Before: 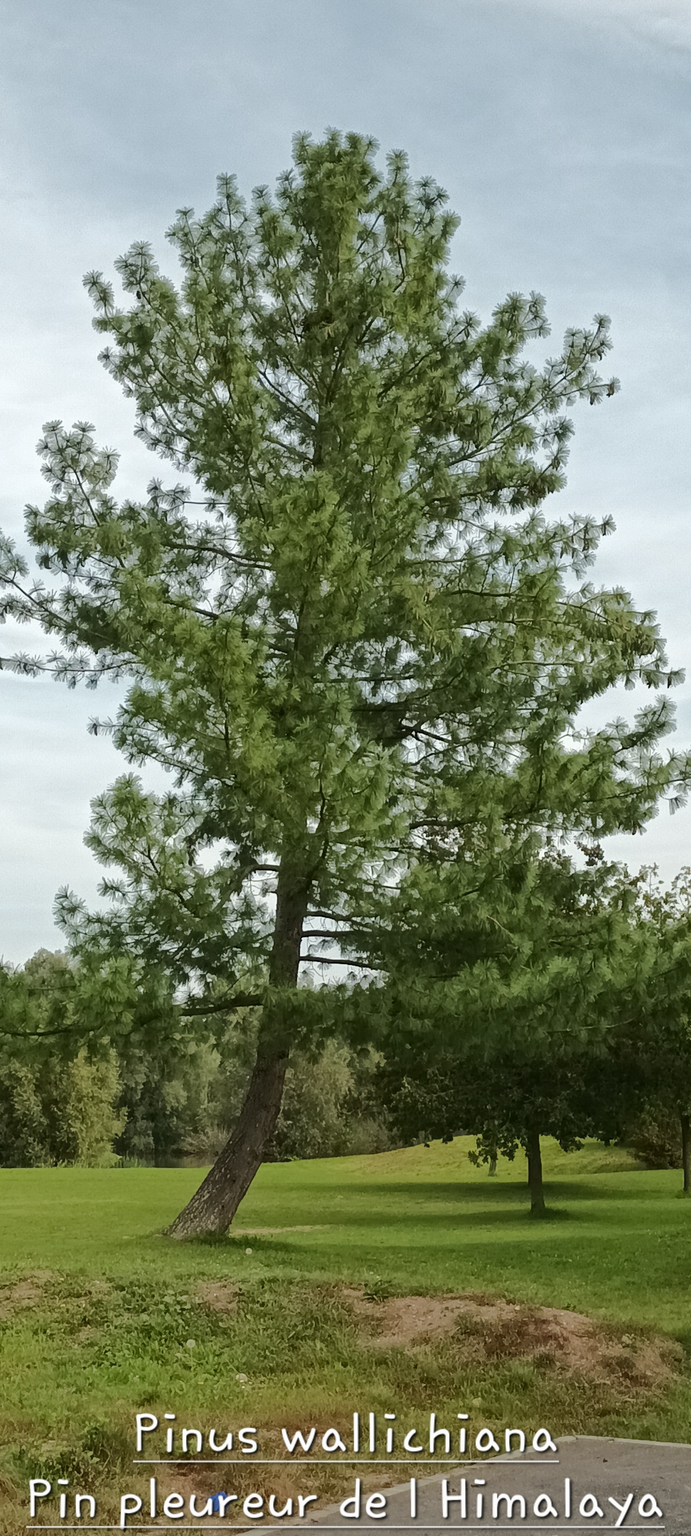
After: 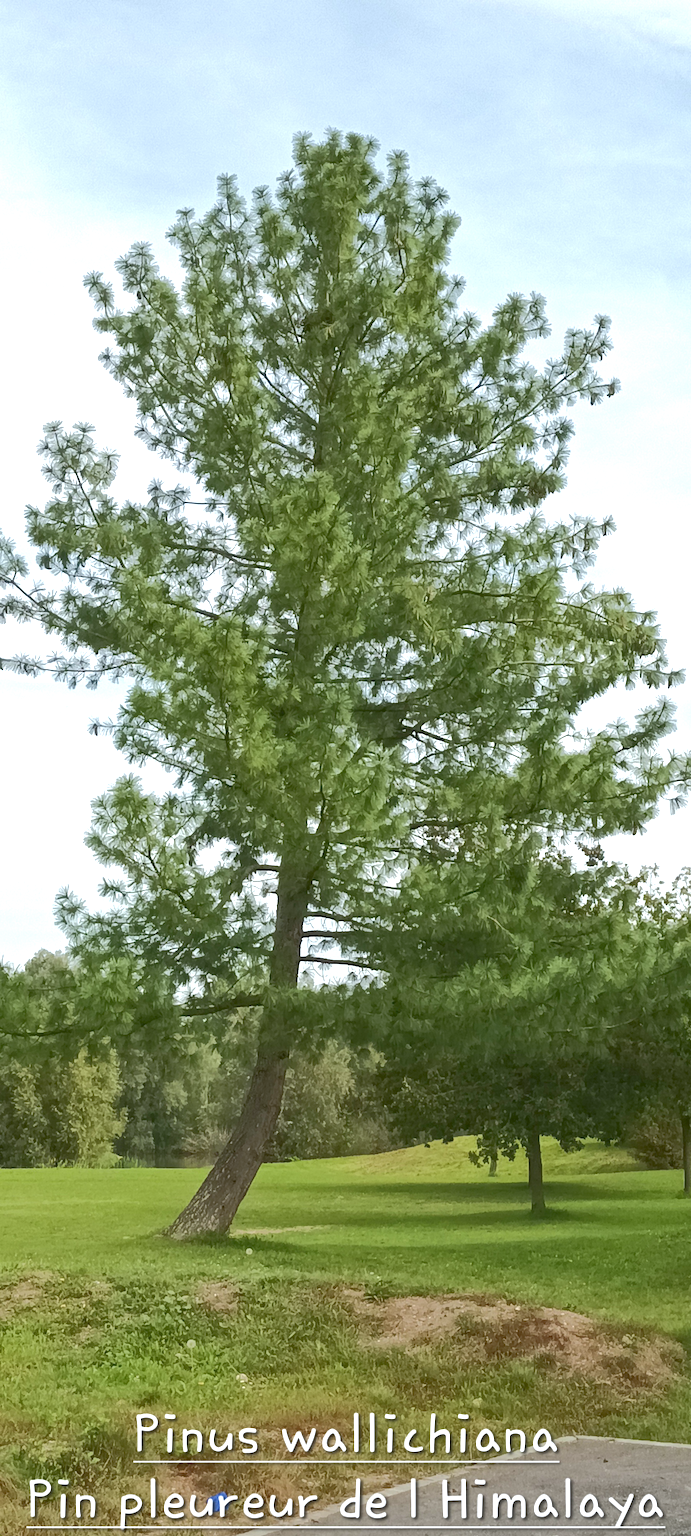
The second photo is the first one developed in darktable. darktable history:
white balance: red 0.976, blue 1.04
exposure: exposure 0.661 EV, compensate highlight preservation false
rgb curve: curves: ch0 [(0, 0) (0.072, 0.166) (0.217, 0.293) (0.414, 0.42) (1, 1)], compensate middle gray true, preserve colors basic power
